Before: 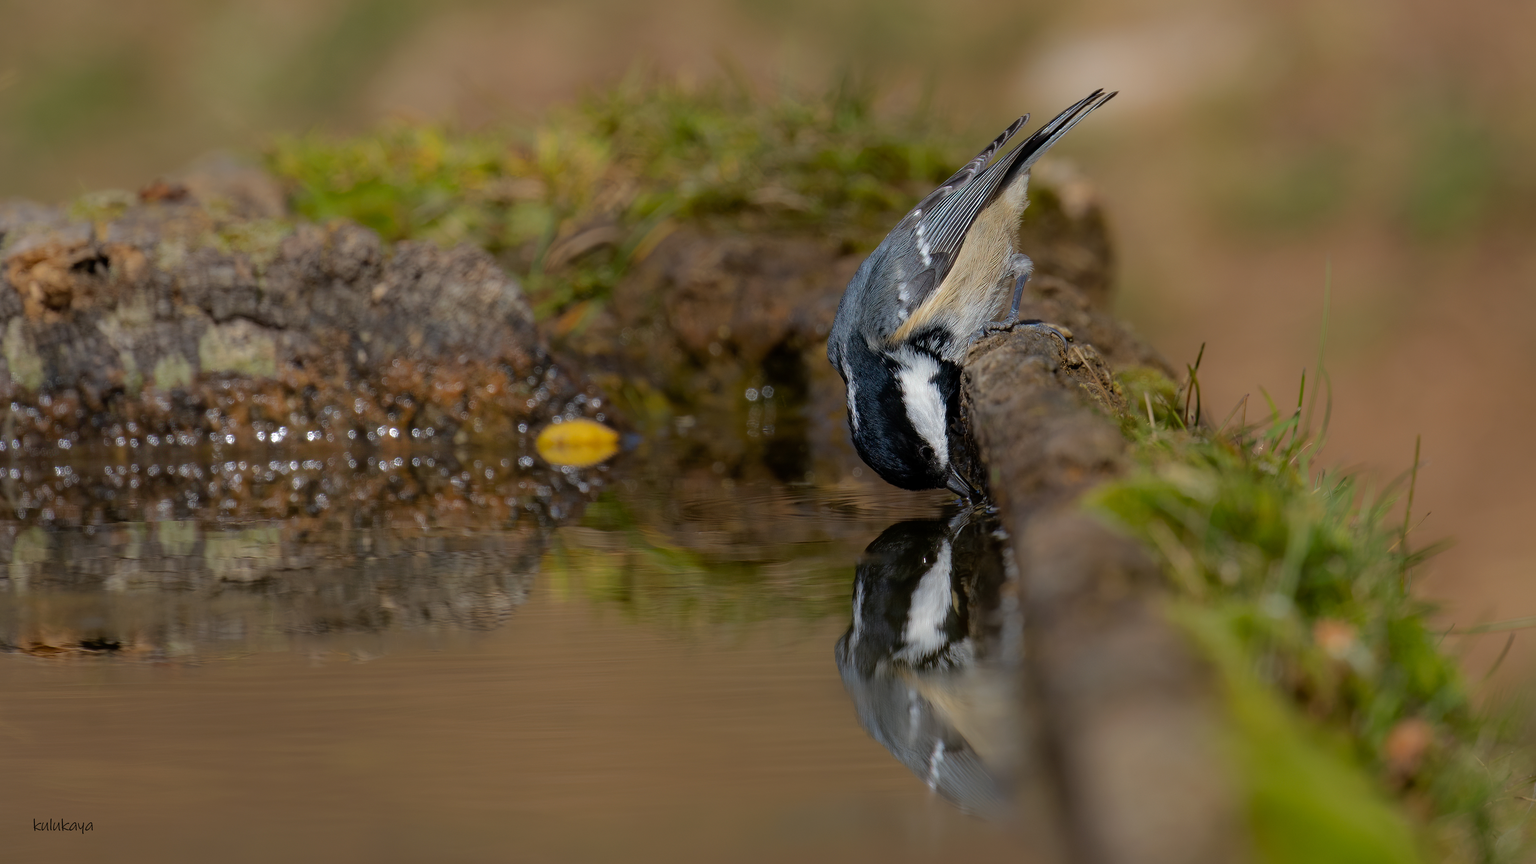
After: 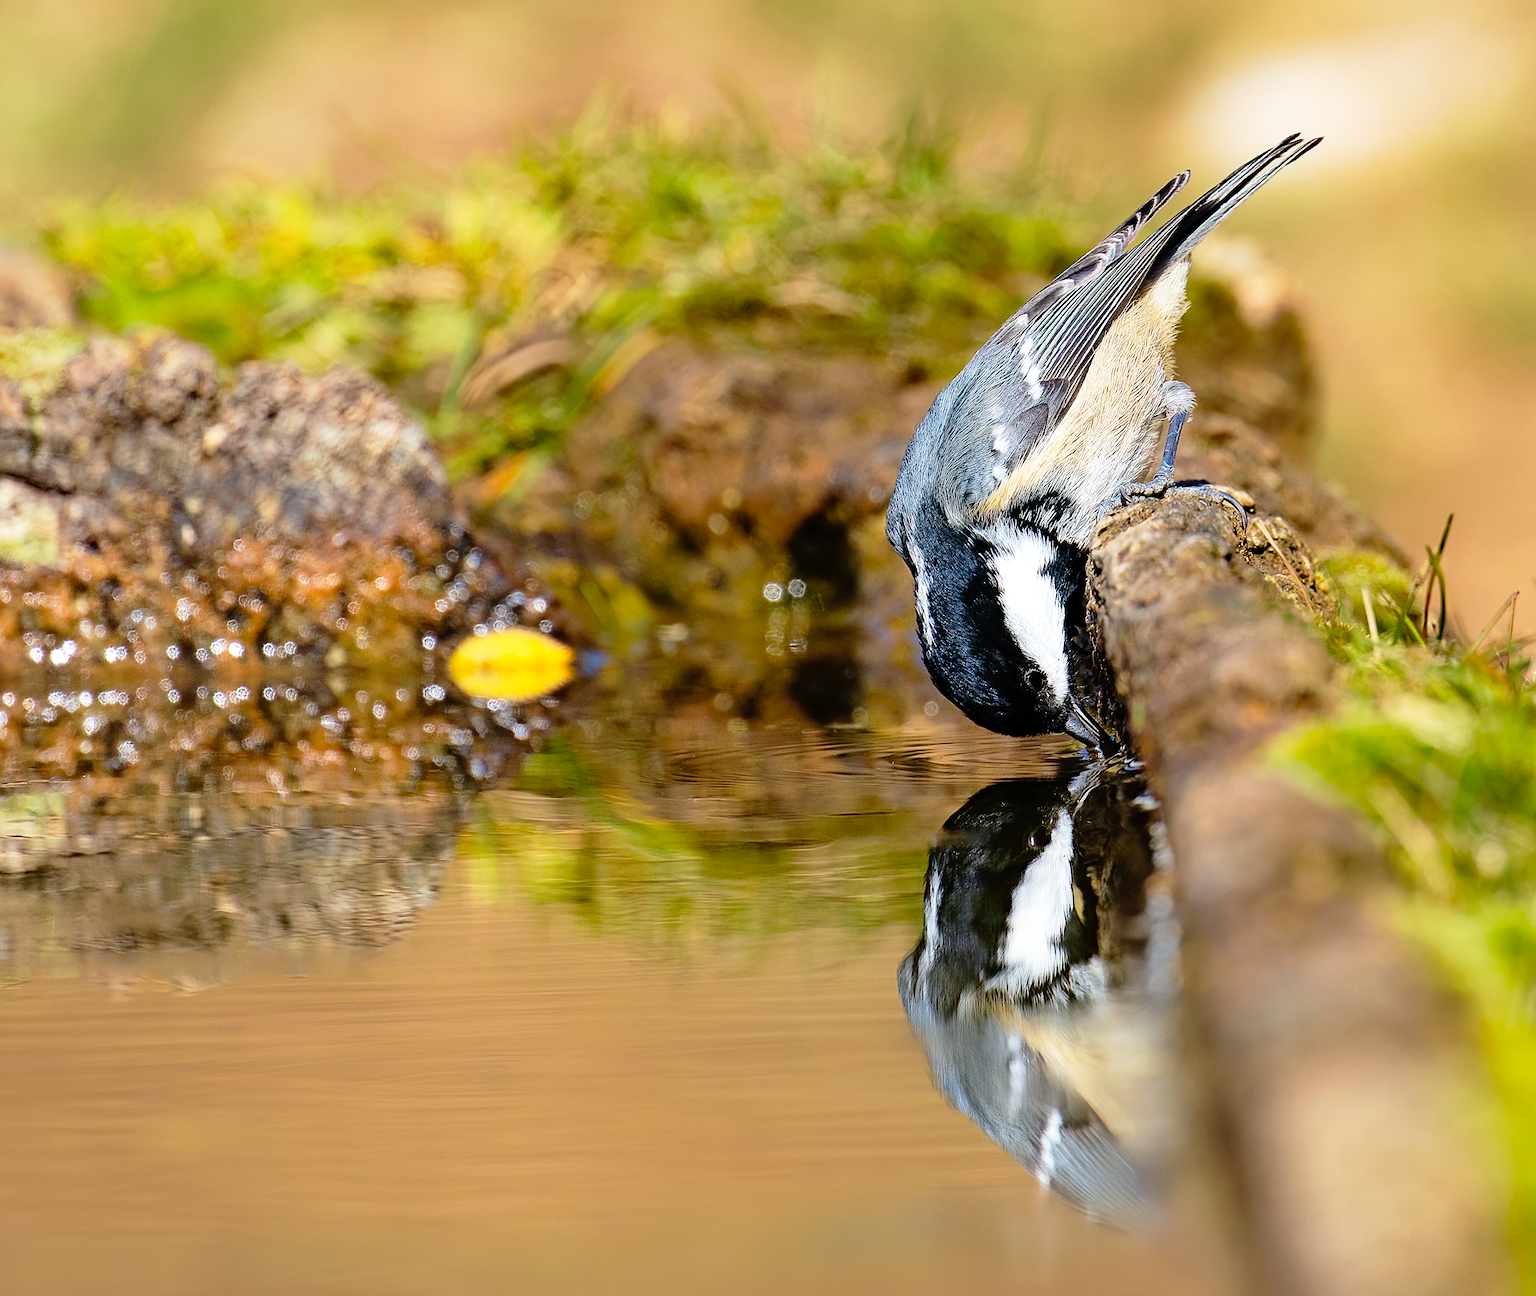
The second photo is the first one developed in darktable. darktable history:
exposure: black level correction 0, exposure 0.499 EV, compensate exposure bias true, compensate highlight preservation false
haze removal: compatibility mode true, adaptive false
sharpen: on, module defaults
velvia: on, module defaults
base curve: curves: ch0 [(0, 0) (0.012, 0.01) (0.073, 0.168) (0.31, 0.711) (0.645, 0.957) (1, 1)], preserve colors none
shadows and highlights: shadows 47.84, highlights -41.36, soften with gaussian
crop: left 15.421%, right 17.926%
tone equalizer: edges refinement/feathering 500, mask exposure compensation -1.57 EV, preserve details no
